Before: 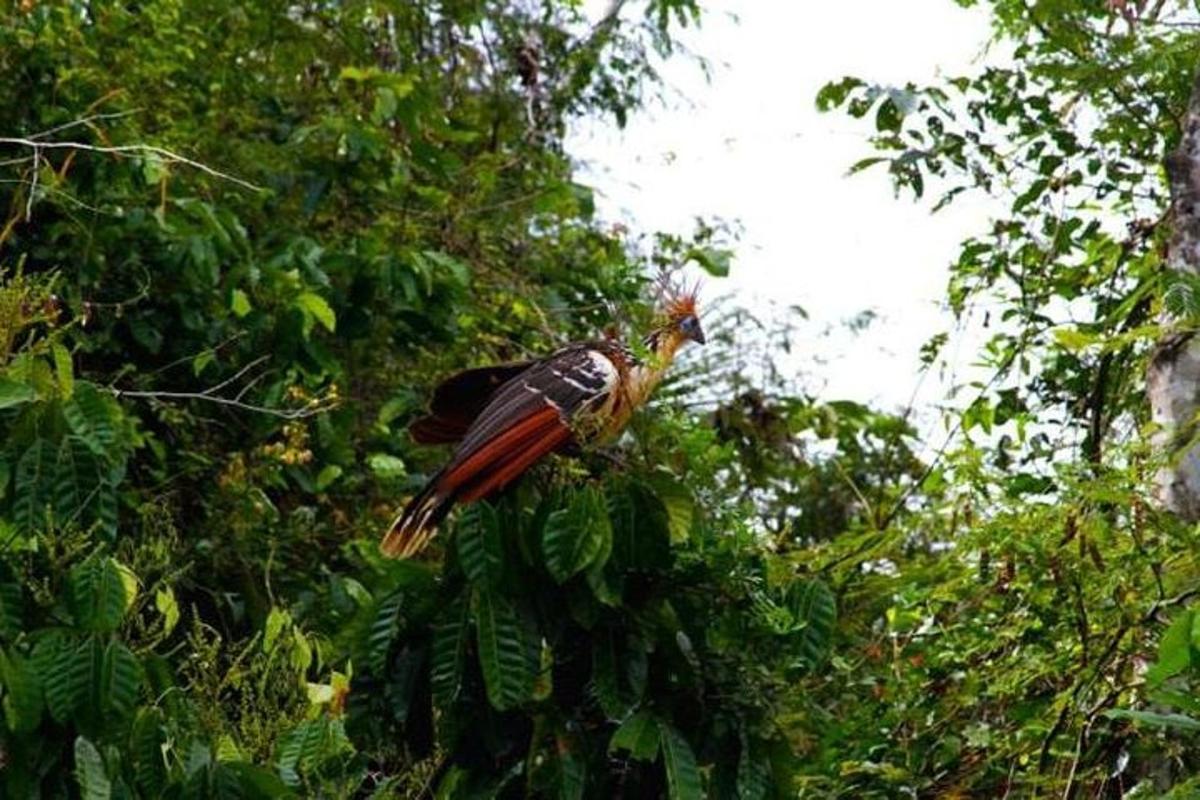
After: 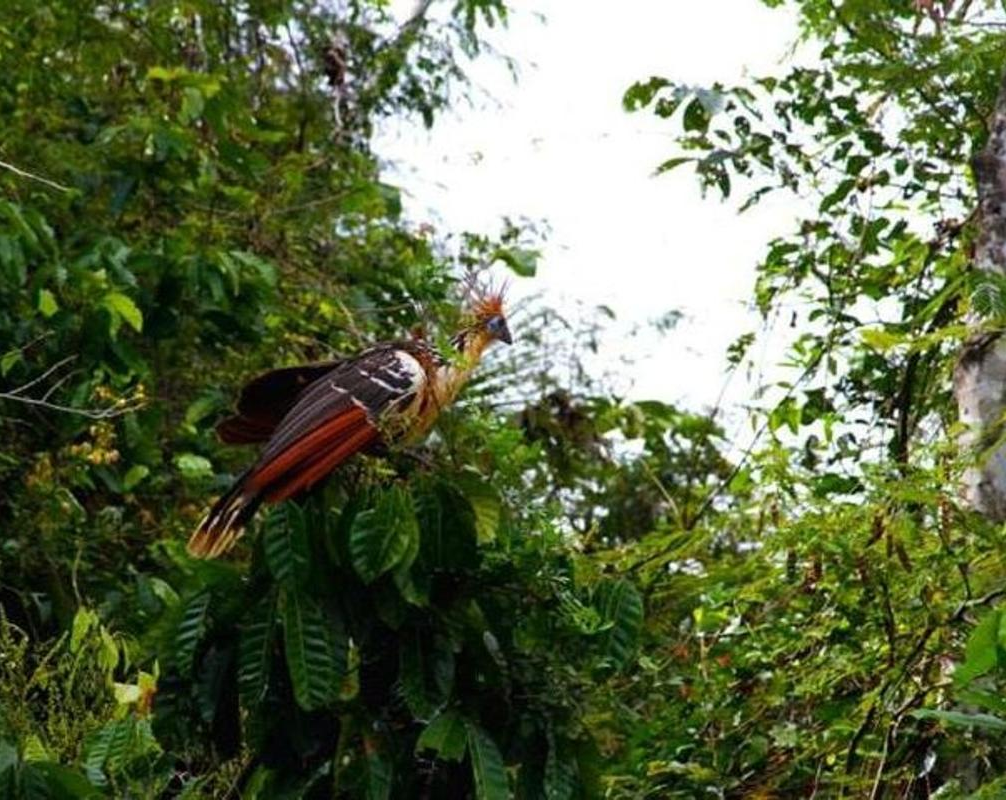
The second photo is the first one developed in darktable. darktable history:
crop: left 16.153%
